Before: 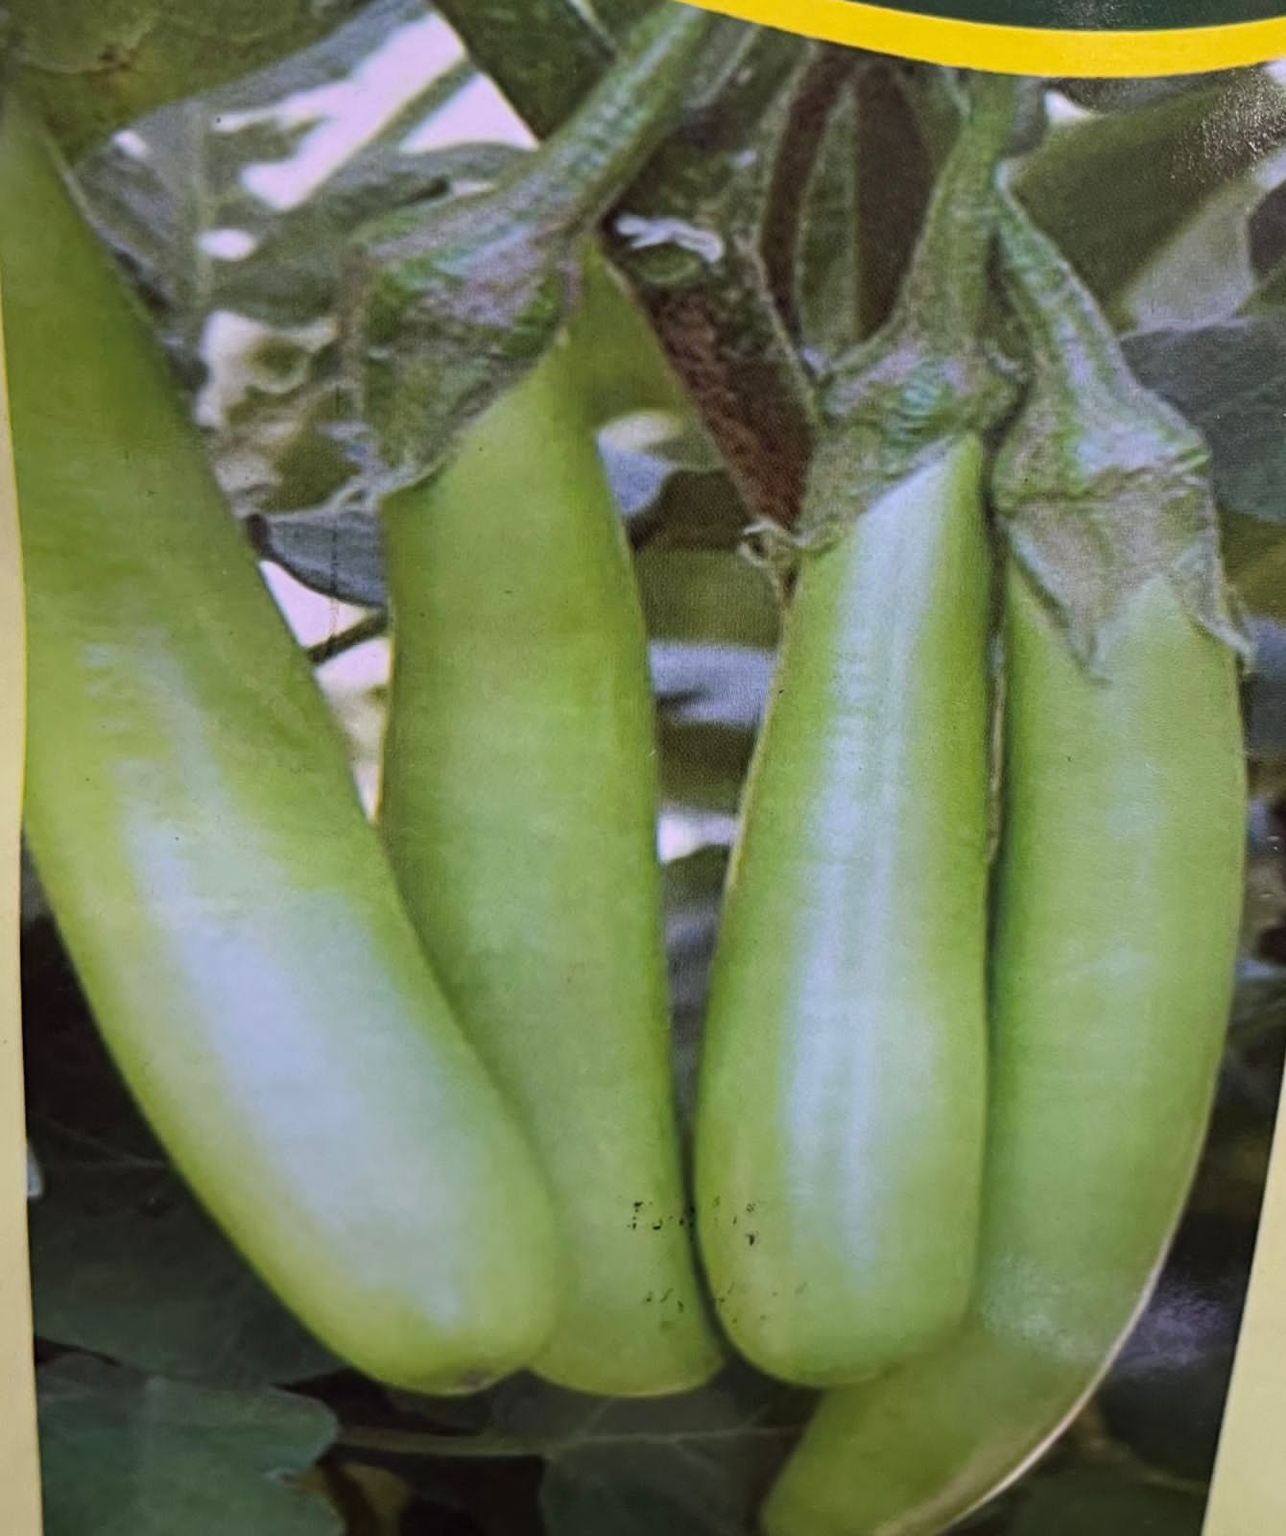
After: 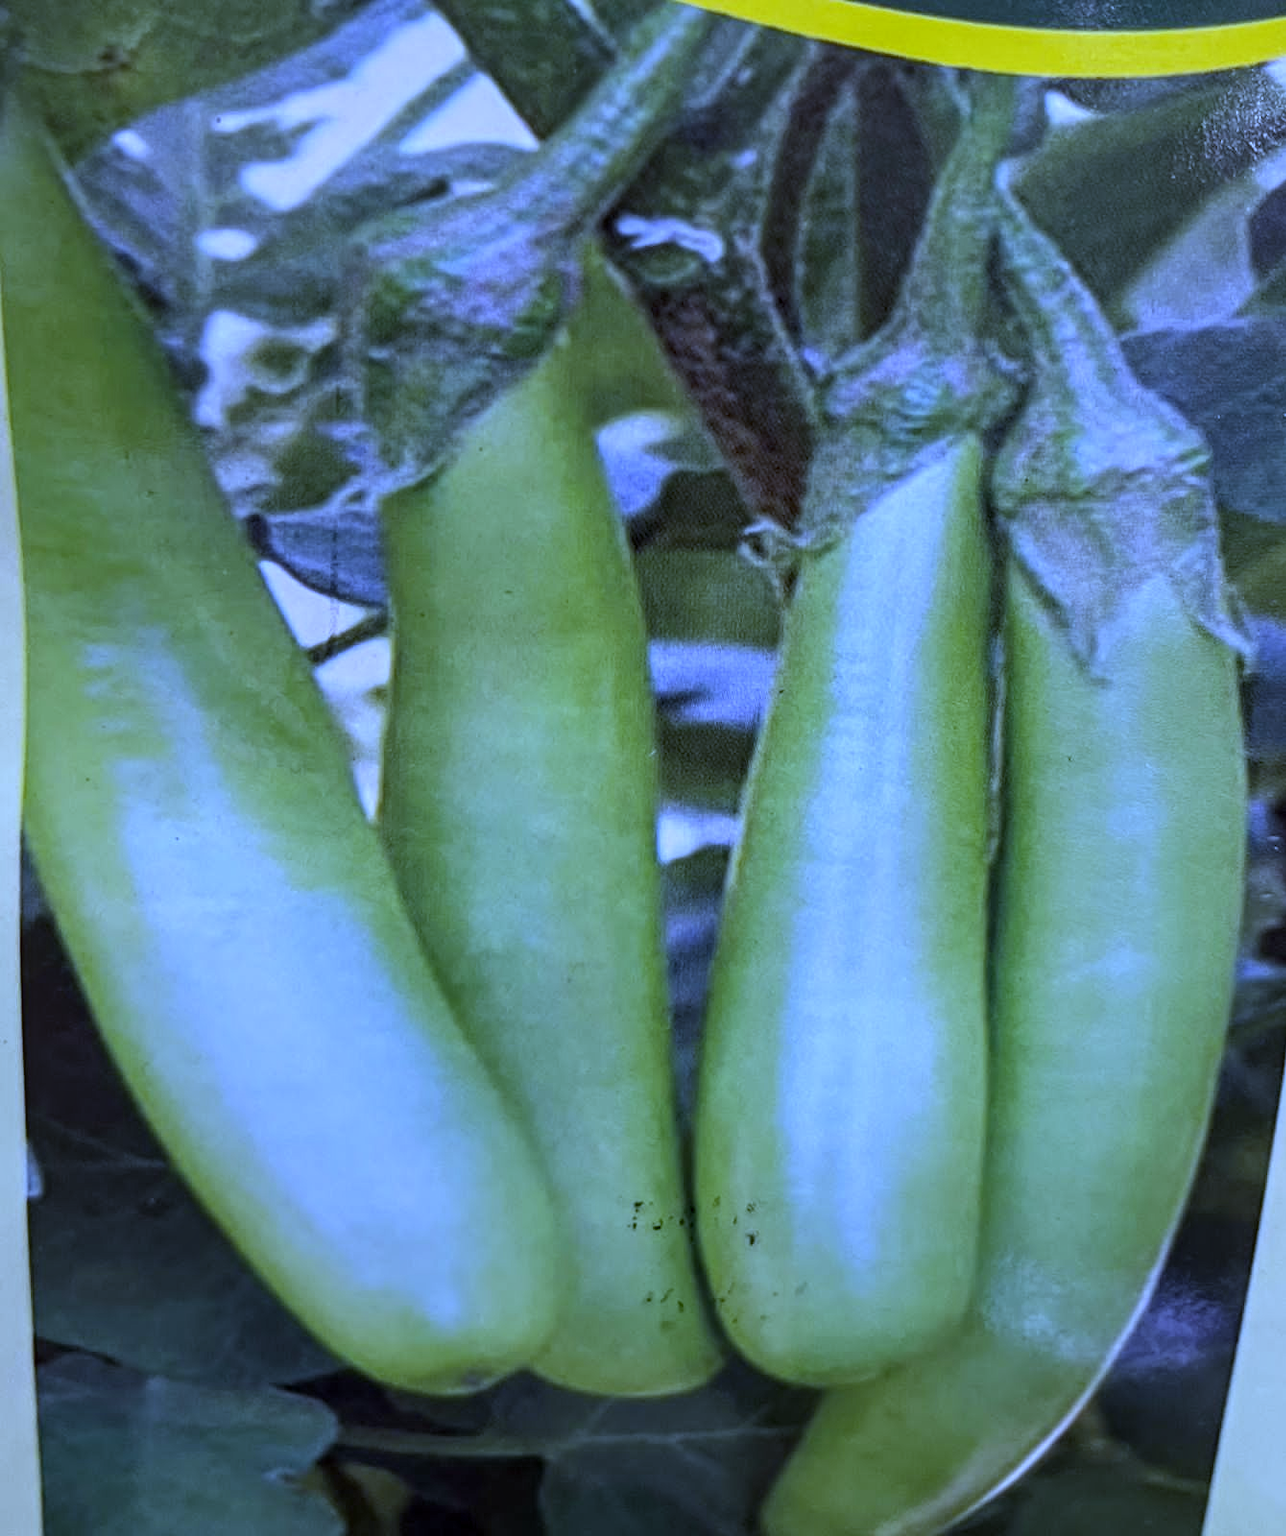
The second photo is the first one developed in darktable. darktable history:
white balance: red 0.766, blue 1.537
local contrast: on, module defaults
